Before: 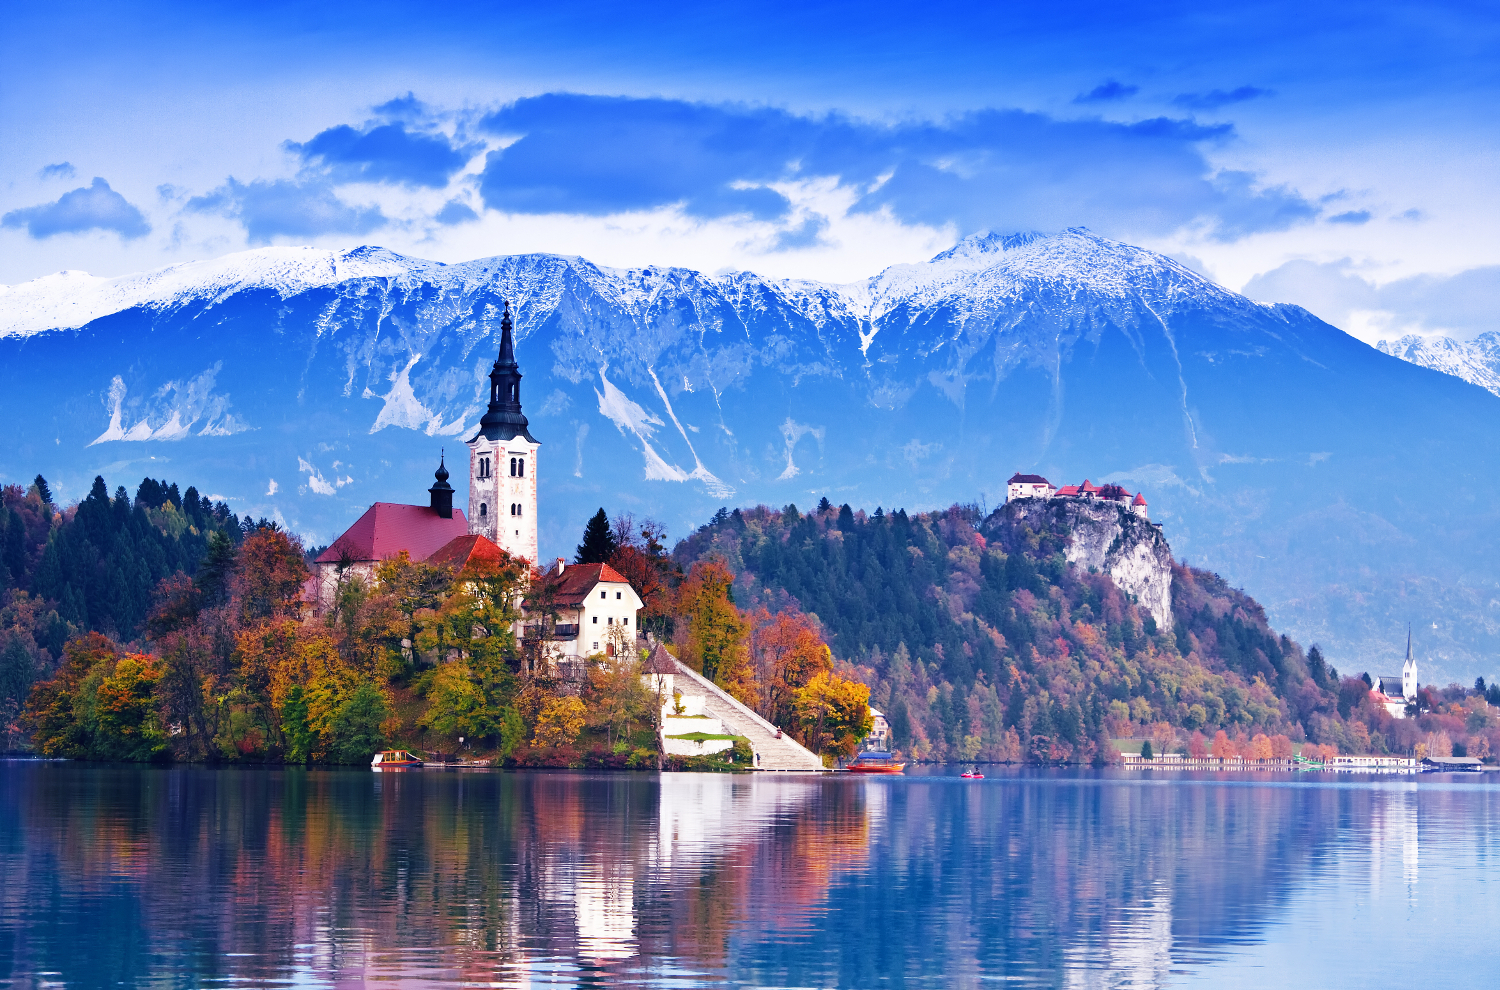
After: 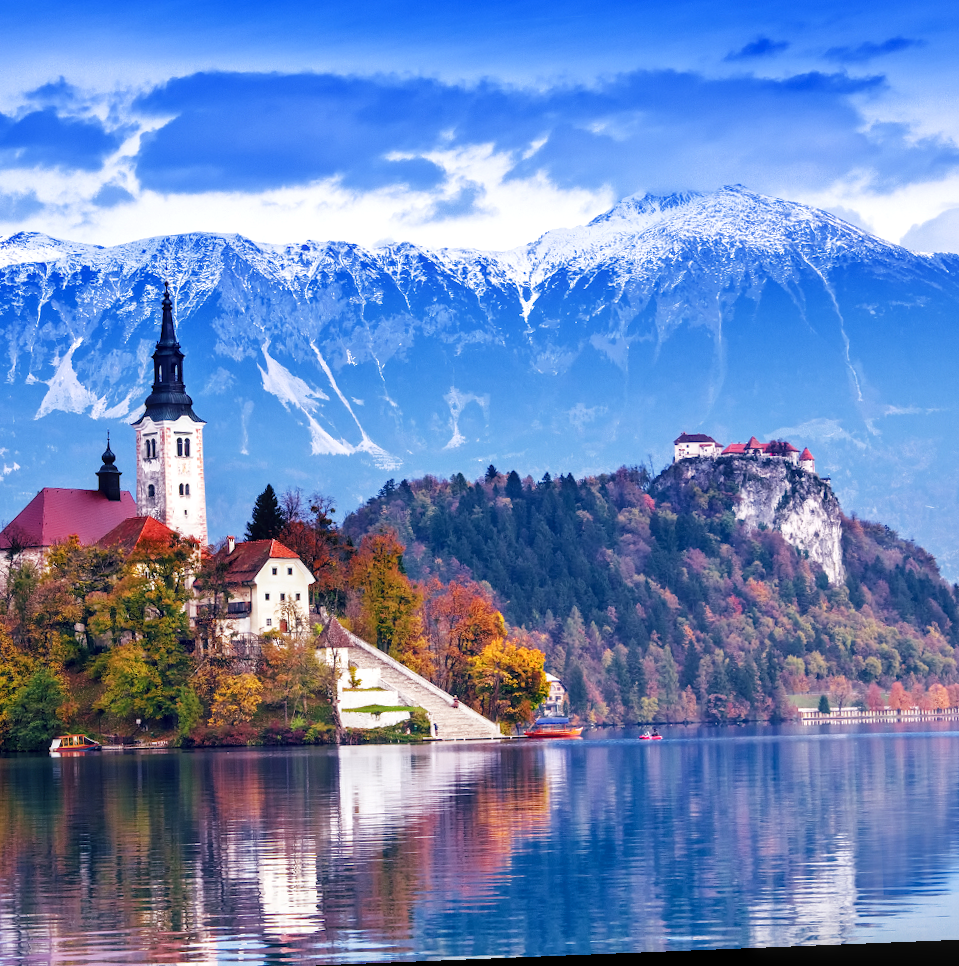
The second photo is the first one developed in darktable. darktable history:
local contrast: on, module defaults
crop and rotate: left 22.918%, top 5.629%, right 14.711%, bottom 2.247%
rotate and perspective: rotation -2.29°, automatic cropping off
